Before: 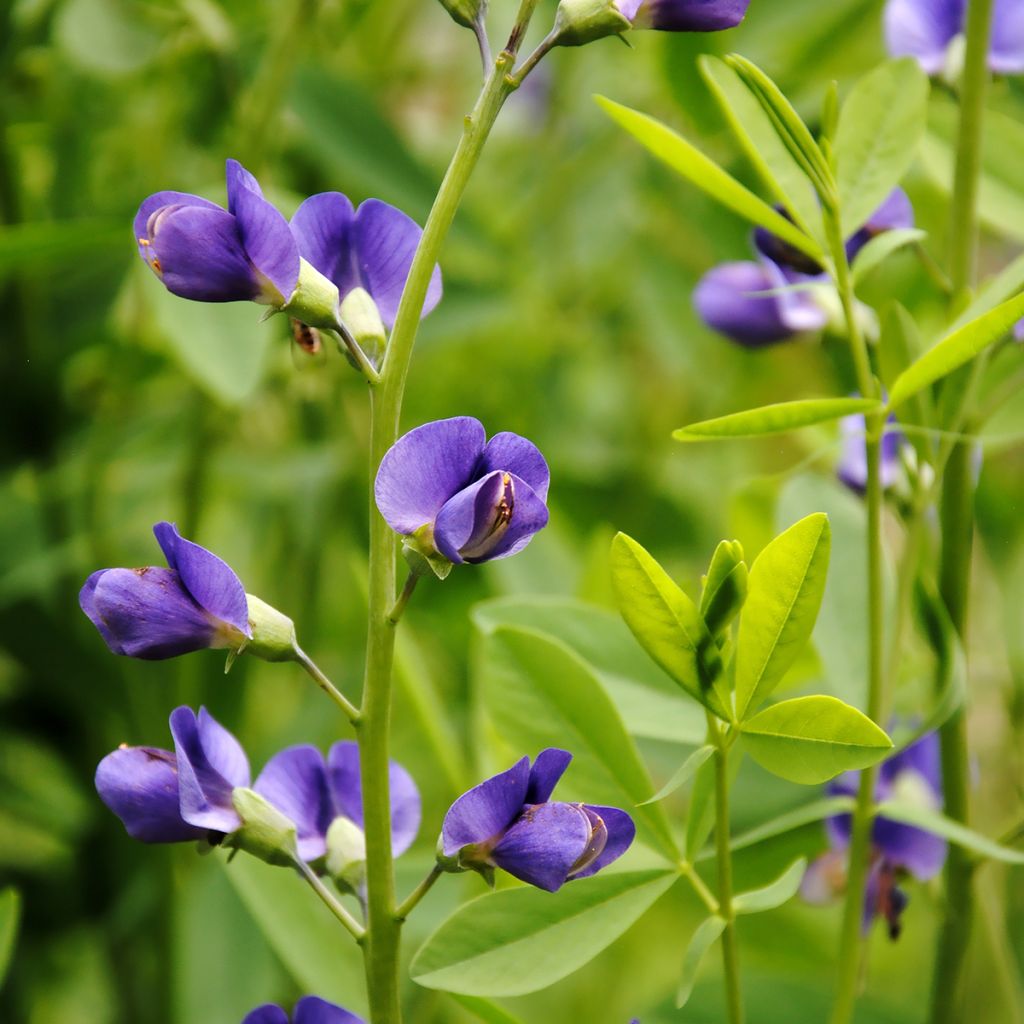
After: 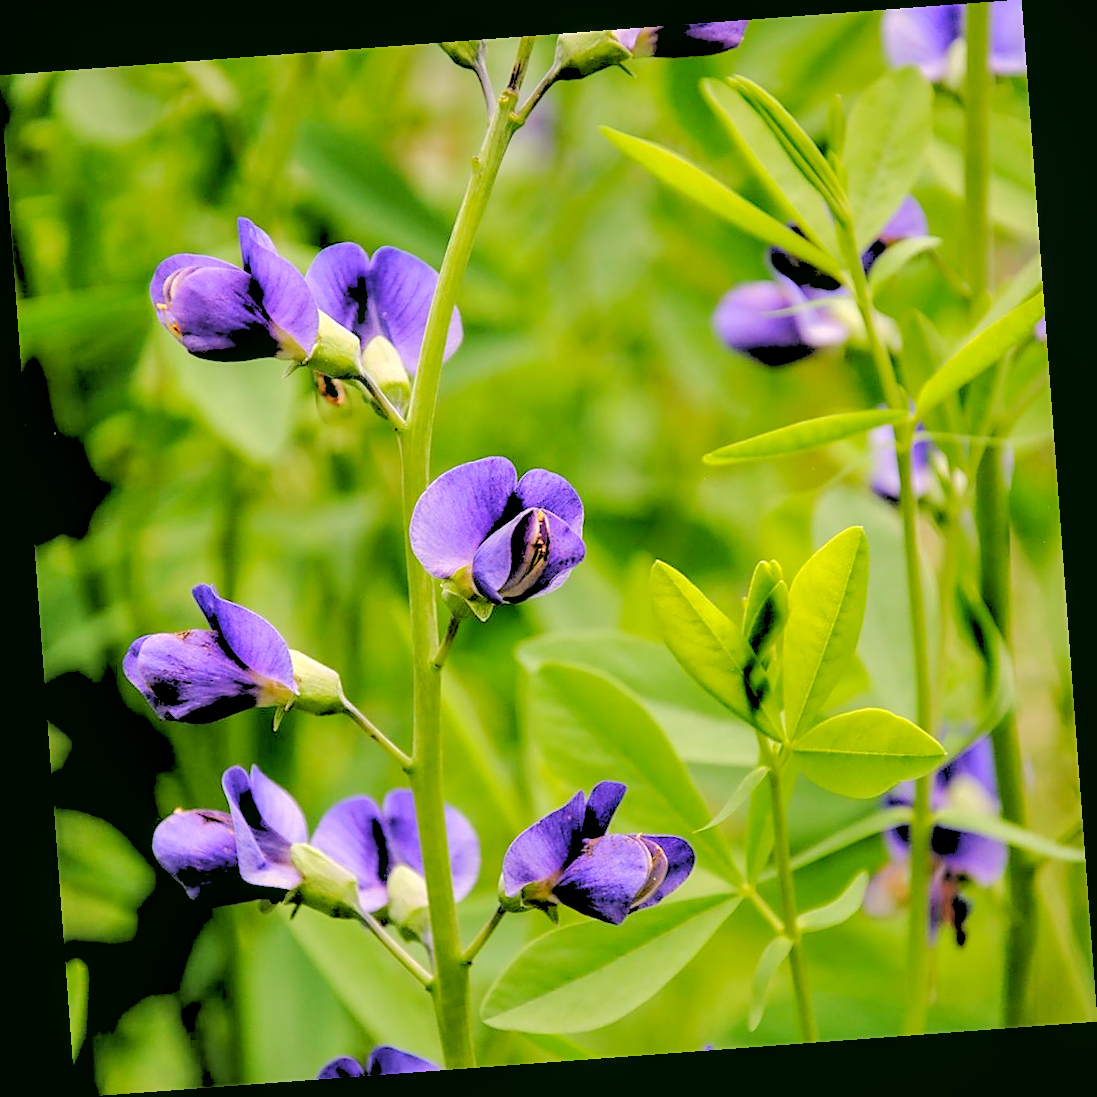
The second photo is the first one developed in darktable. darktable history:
base curve: curves: ch0 [(0, 0) (0.262, 0.32) (0.722, 0.705) (1, 1)]
color correction: highlights a* 4.02, highlights b* 4.98, shadows a* -7.55, shadows b* 4.98
sharpen: on, module defaults
rgb levels: levels [[0.027, 0.429, 0.996], [0, 0.5, 1], [0, 0.5, 1]]
rotate and perspective: rotation -4.25°, automatic cropping off
local contrast: on, module defaults
bloom: size 9%, threshold 100%, strength 7%
